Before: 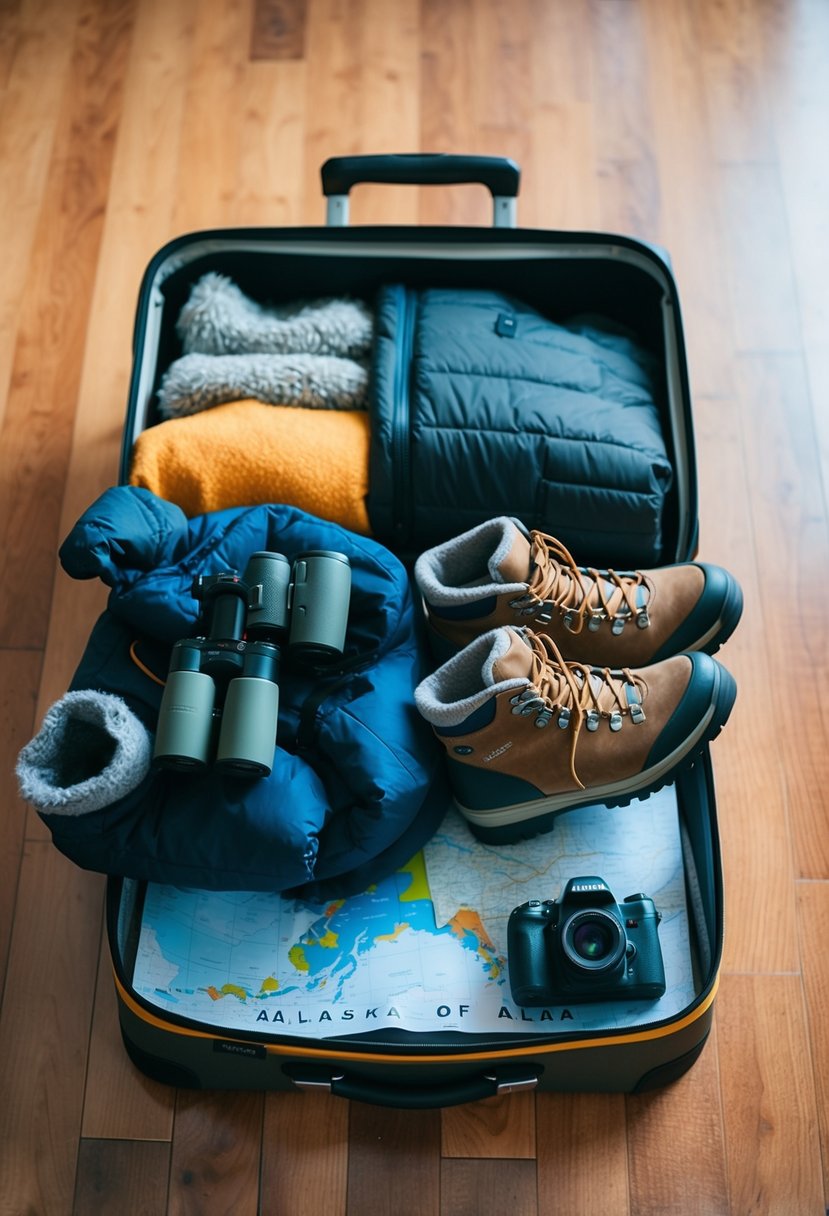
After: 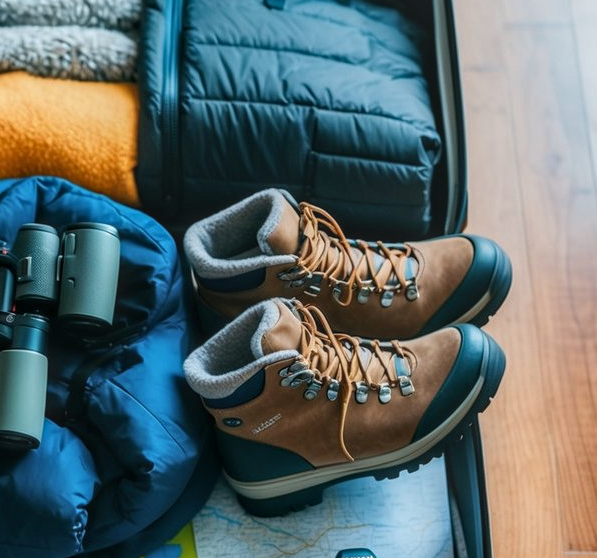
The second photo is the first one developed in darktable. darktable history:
crop and rotate: left 27.938%, top 27.046%, bottom 27.046%
local contrast: highlights 0%, shadows 0%, detail 133%
